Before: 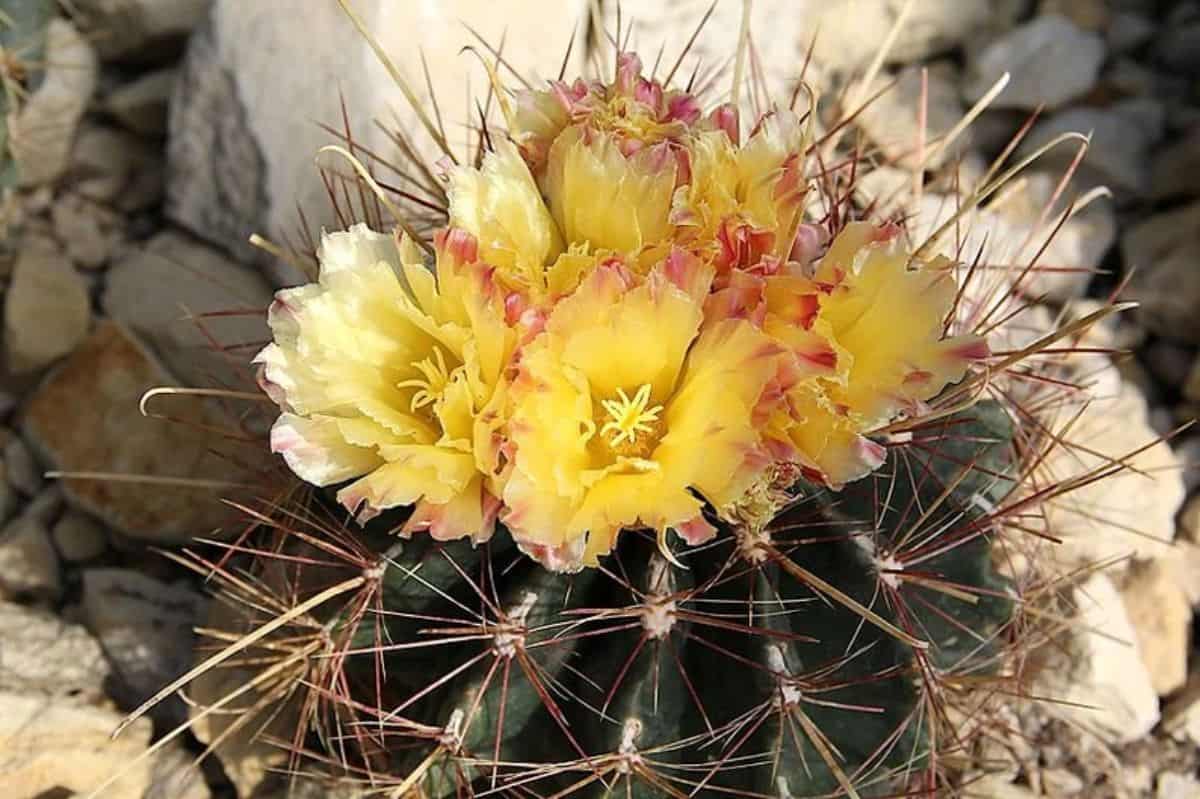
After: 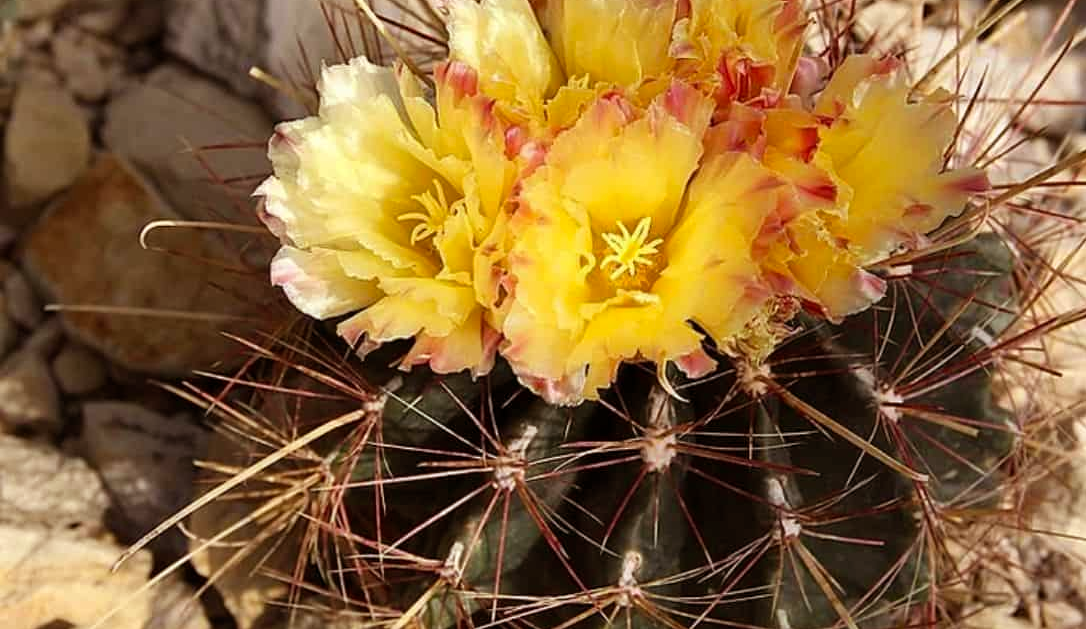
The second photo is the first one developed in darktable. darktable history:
rgb levels: mode RGB, independent channels, levels [[0, 0.5, 1], [0, 0.521, 1], [0, 0.536, 1]]
crop: top 20.916%, right 9.437%, bottom 0.316%
